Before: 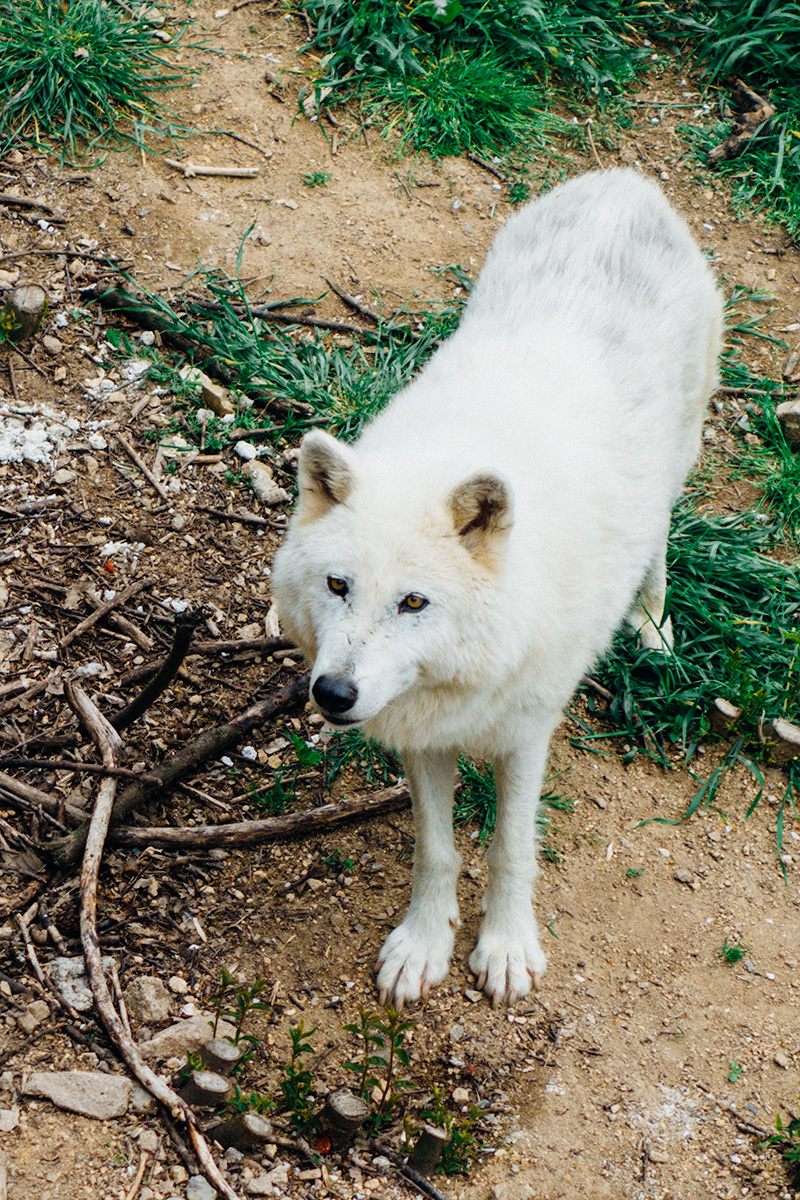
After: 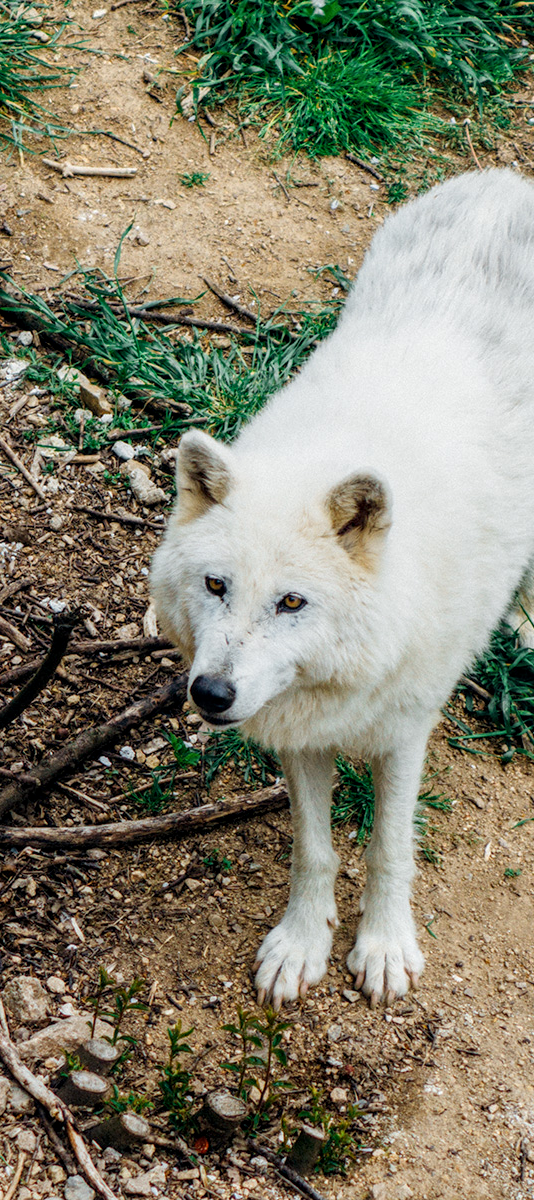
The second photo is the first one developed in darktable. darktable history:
local contrast: highlights 28%, detail 130%
crop: left 15.375%, right 17.772%
